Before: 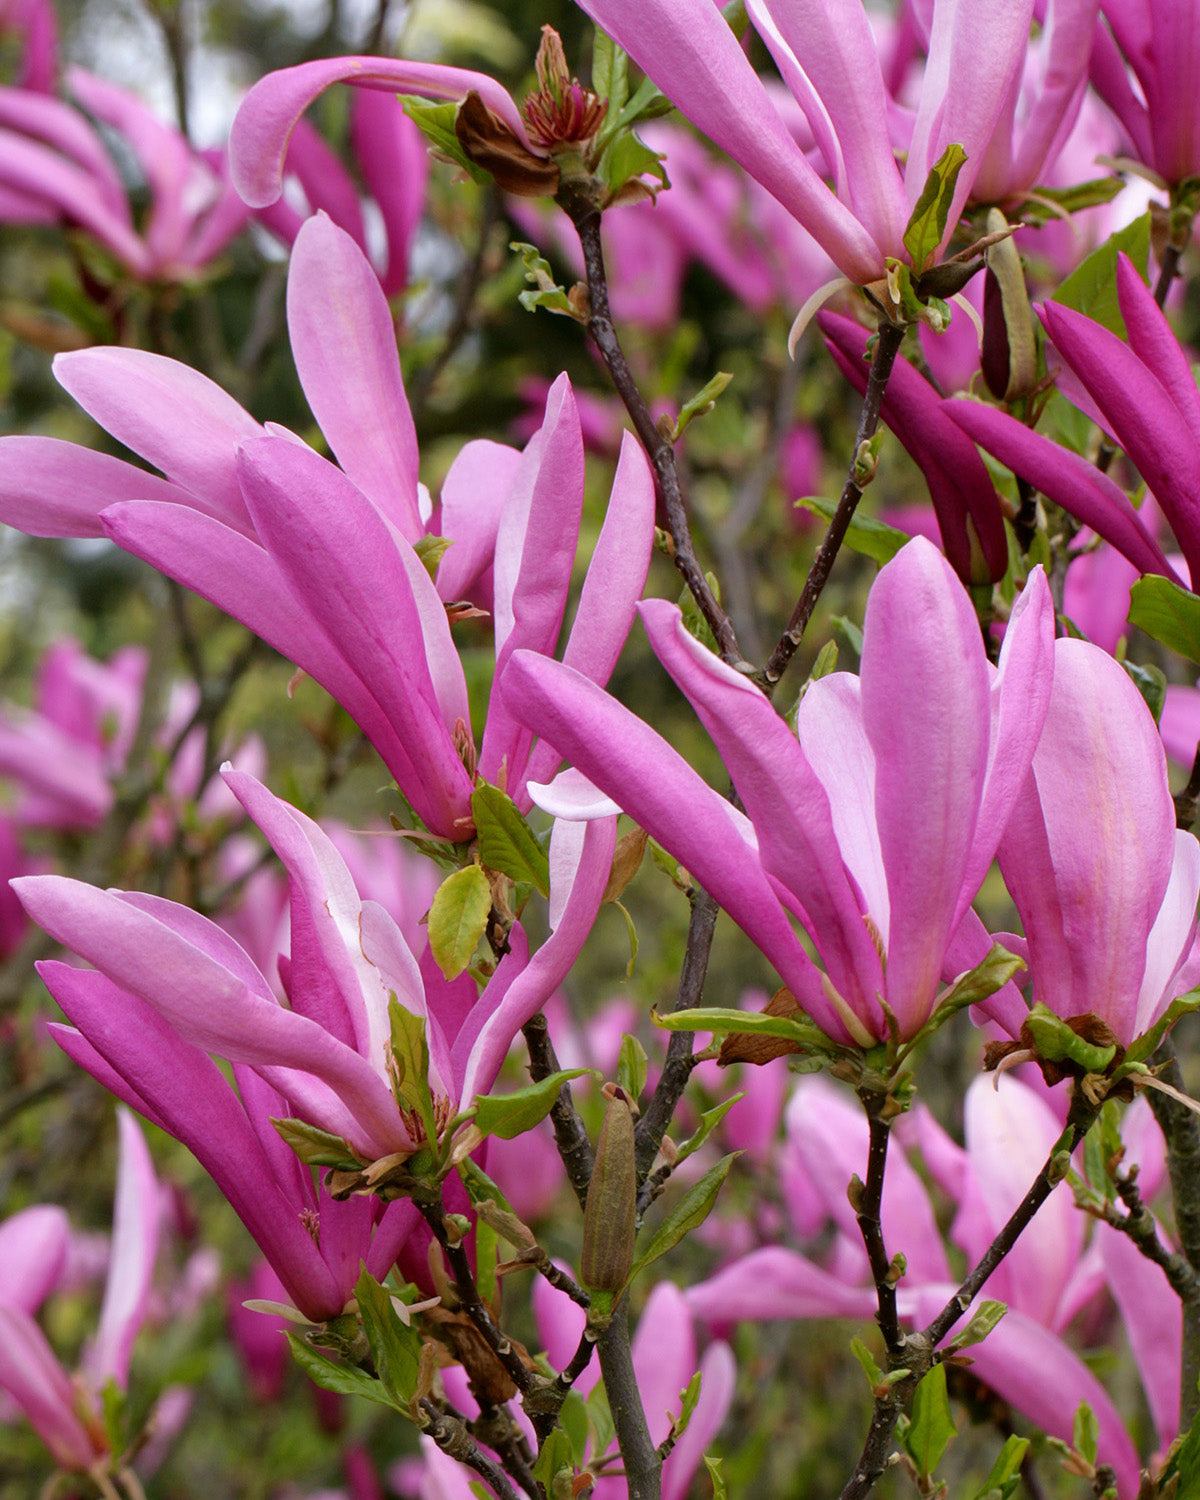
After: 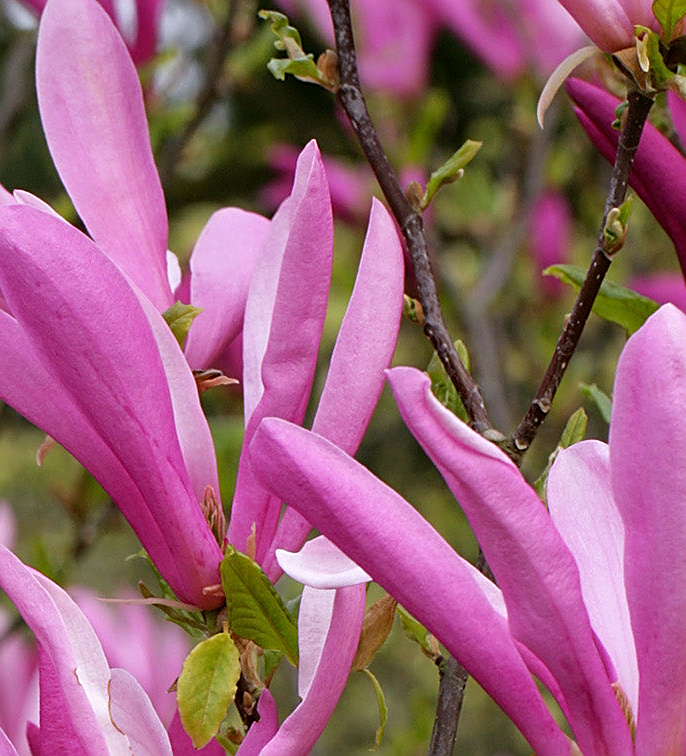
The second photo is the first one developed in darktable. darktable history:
sharpen: on, module defaults
crop: left 20.932%, top 15.471%, right 21.848%, bottom 34.081%
